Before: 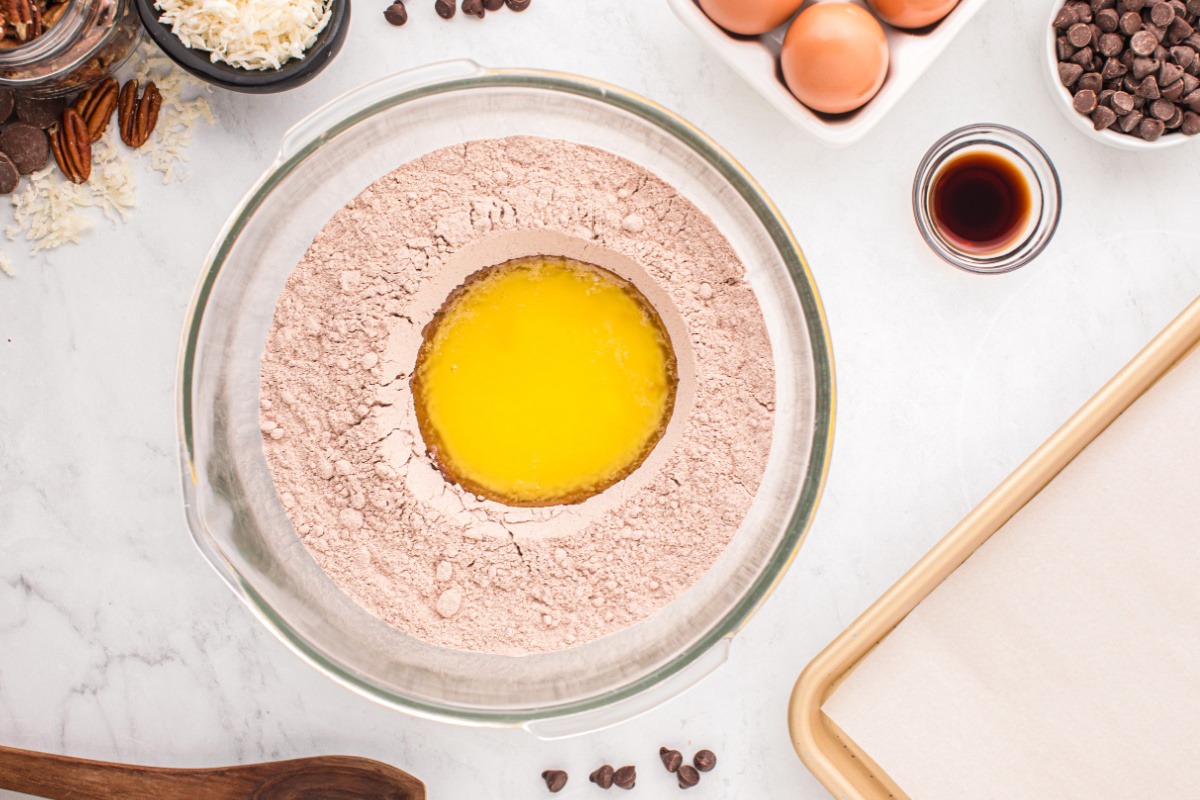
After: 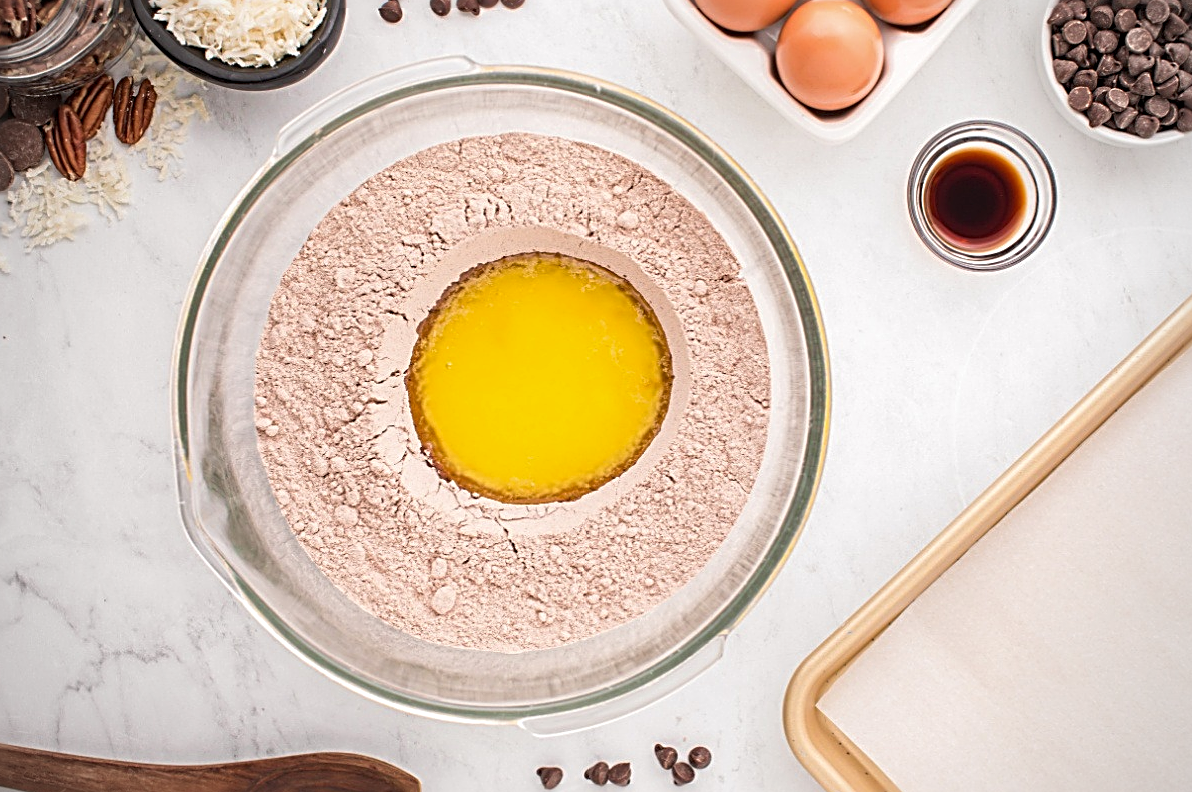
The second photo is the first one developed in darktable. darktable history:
vignetting: brightness -0.264
shadows and highlights: shadows 25.82, highlights -25.33
sharpen: radius 2.804, amount 0.726
crop: left 0.444%, top 0.479%, right 0.155%, bottom 0.462%
exposure: black level correction 0.001, compensate highlight preservation false
